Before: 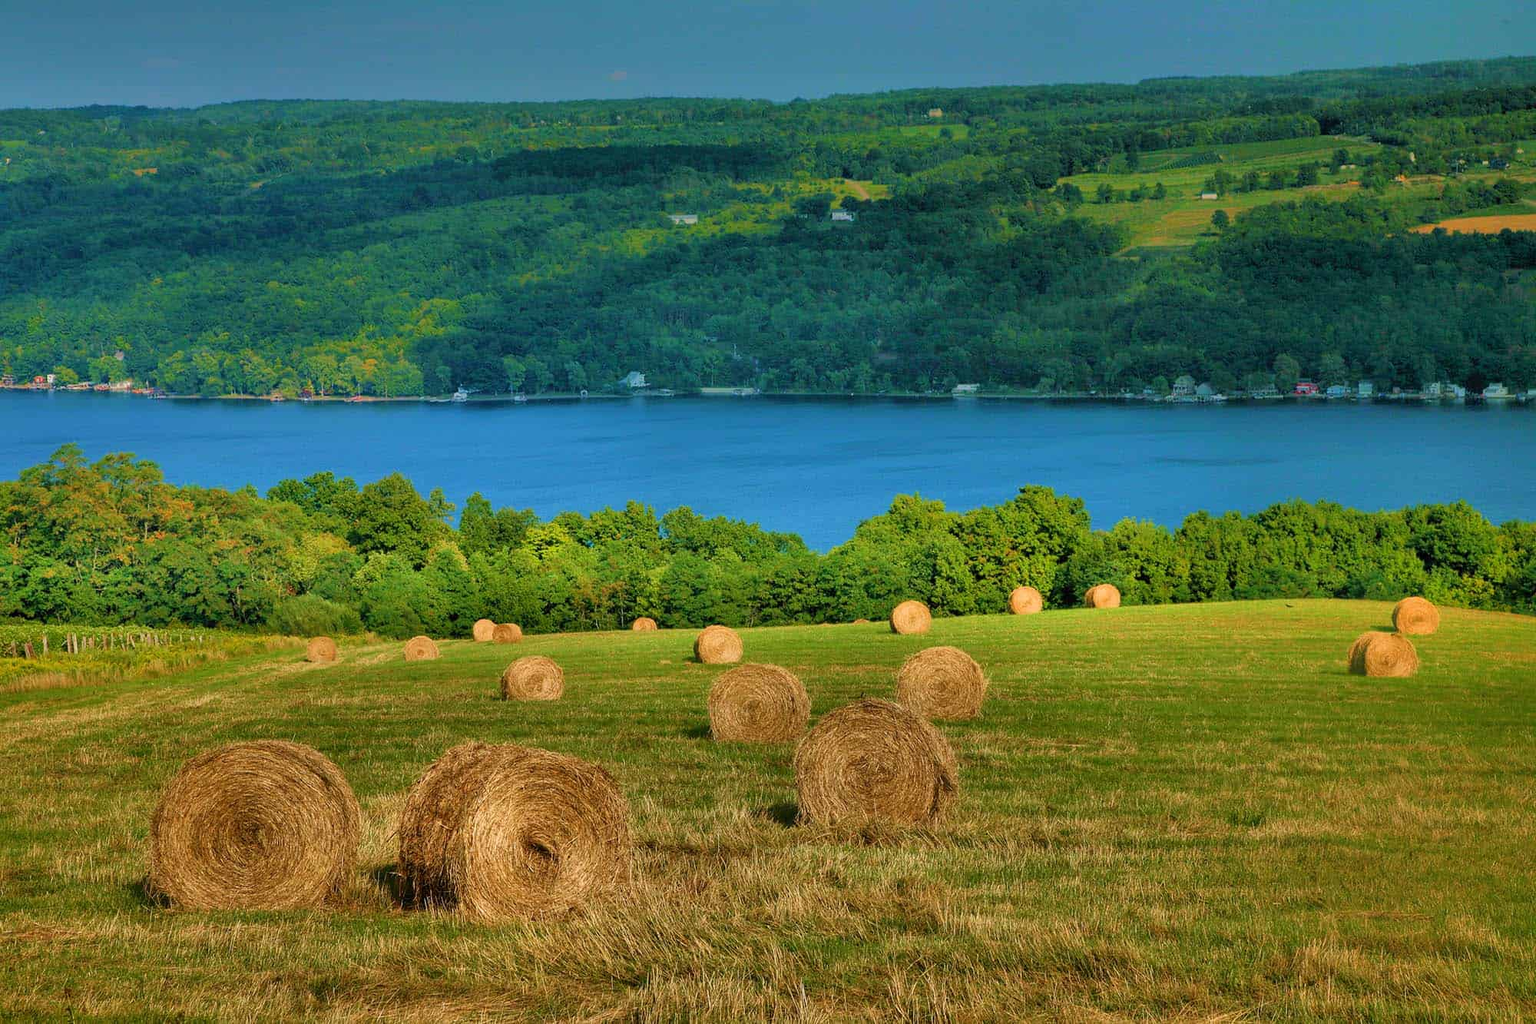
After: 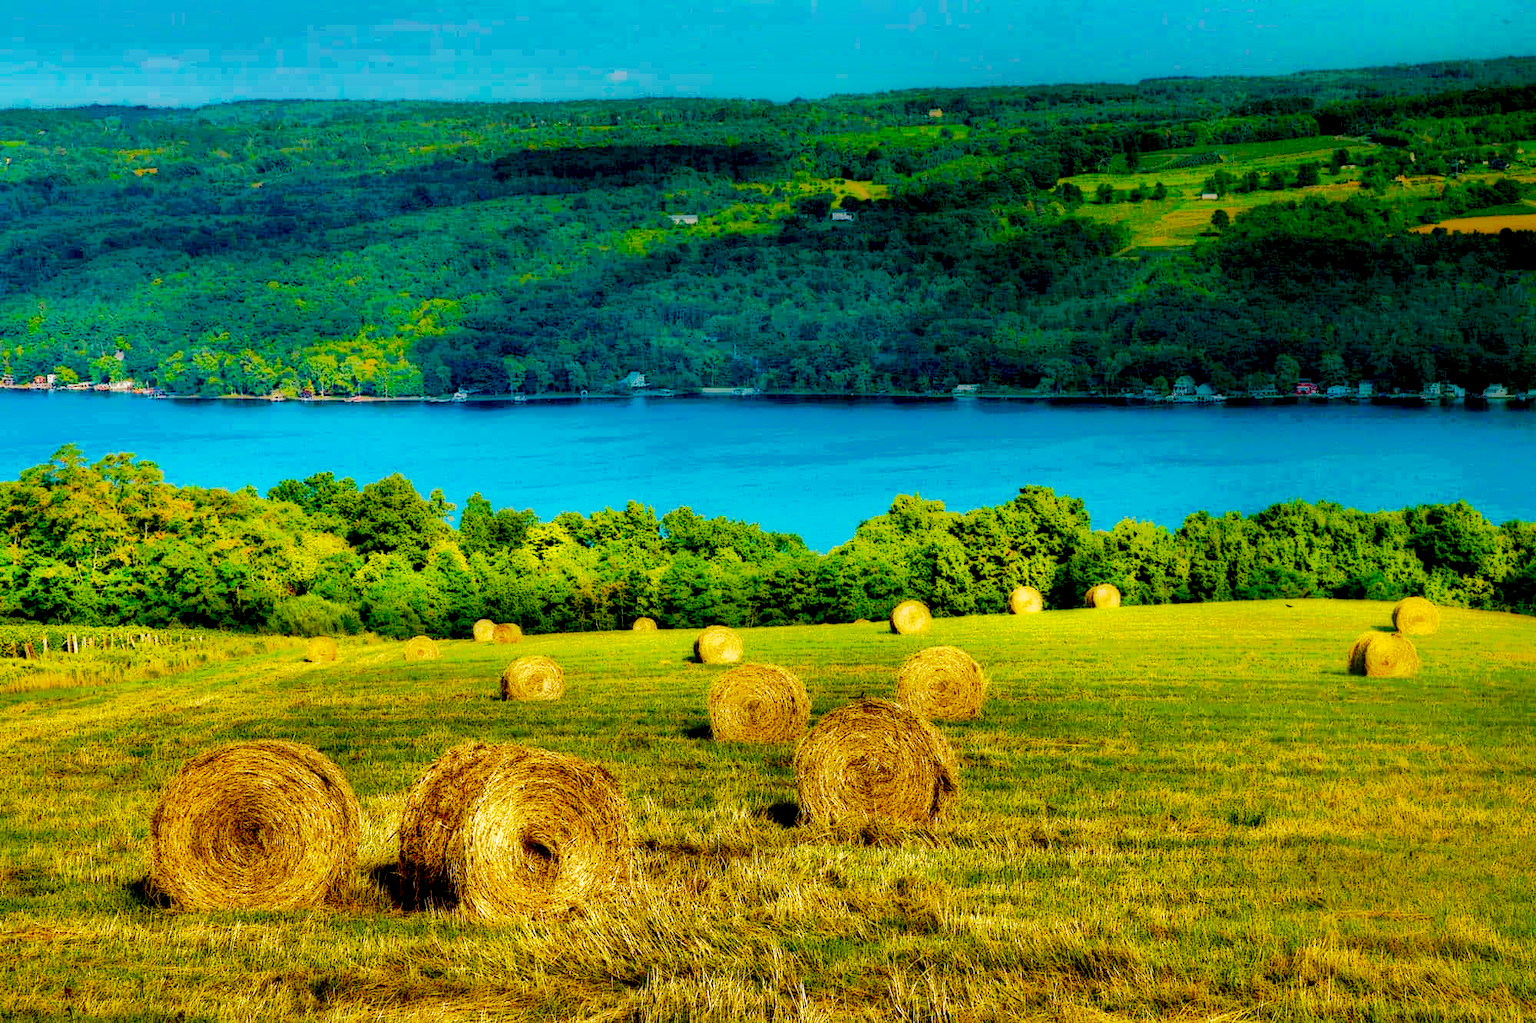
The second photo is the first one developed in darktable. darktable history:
exposure: exposure 0.606 EV, compensate highlight preservation false
base curve: curves: ch0 [(0, 0) (0.028, 0.03) (0.121, 0.232) (0.46, 0.748) (0.859, 0.968) (1, 1)], preserve colors none
local contrast: highlights 2%, shadows 204%, detail 164%, midtone range 0.003
color balance rgb: linear chroma grading › shadows -29.372%, linear chroma grading › global chroma 34.399%, perceptual saturation grading › global saturation -0.009%, perceptual brilliance grading › global brilliance -17.278%, perceptual brilliance grading › highlights 29.215%, global vibrance 20%
